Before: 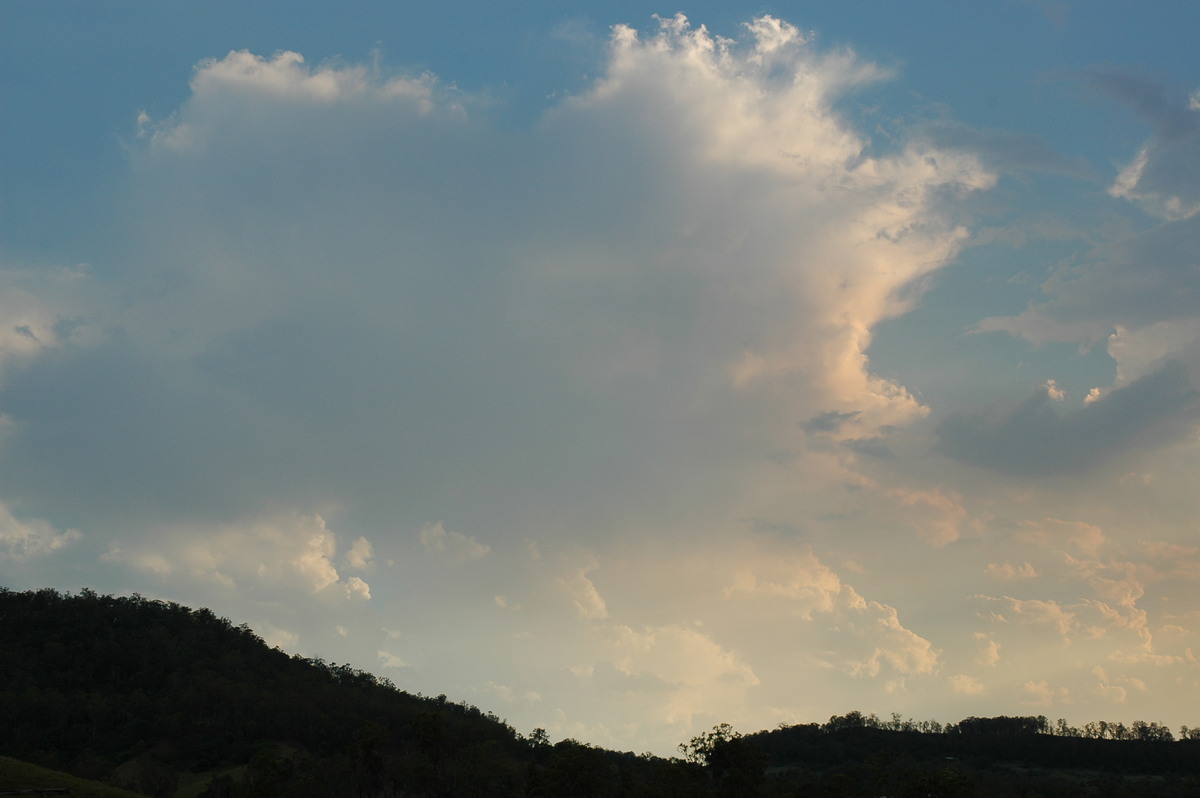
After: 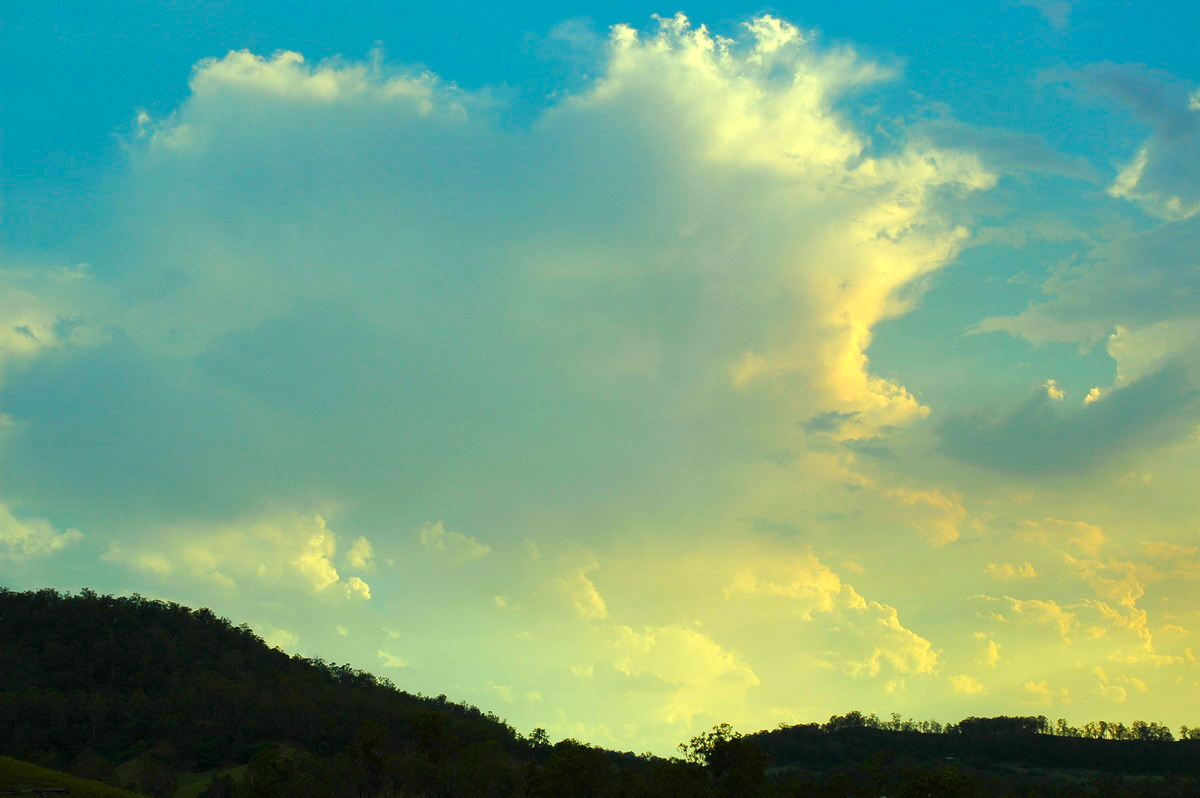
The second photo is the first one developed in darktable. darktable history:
exposure: exposure 0.638 EV, compensate highlight preservation false
color correction: highlights a* -10.98, highlights b* 9.83, saturation 1.71
local contrast: mode bilateral grid, contrast 24, coarseness 49, detail 122%, midtone range 0.2
